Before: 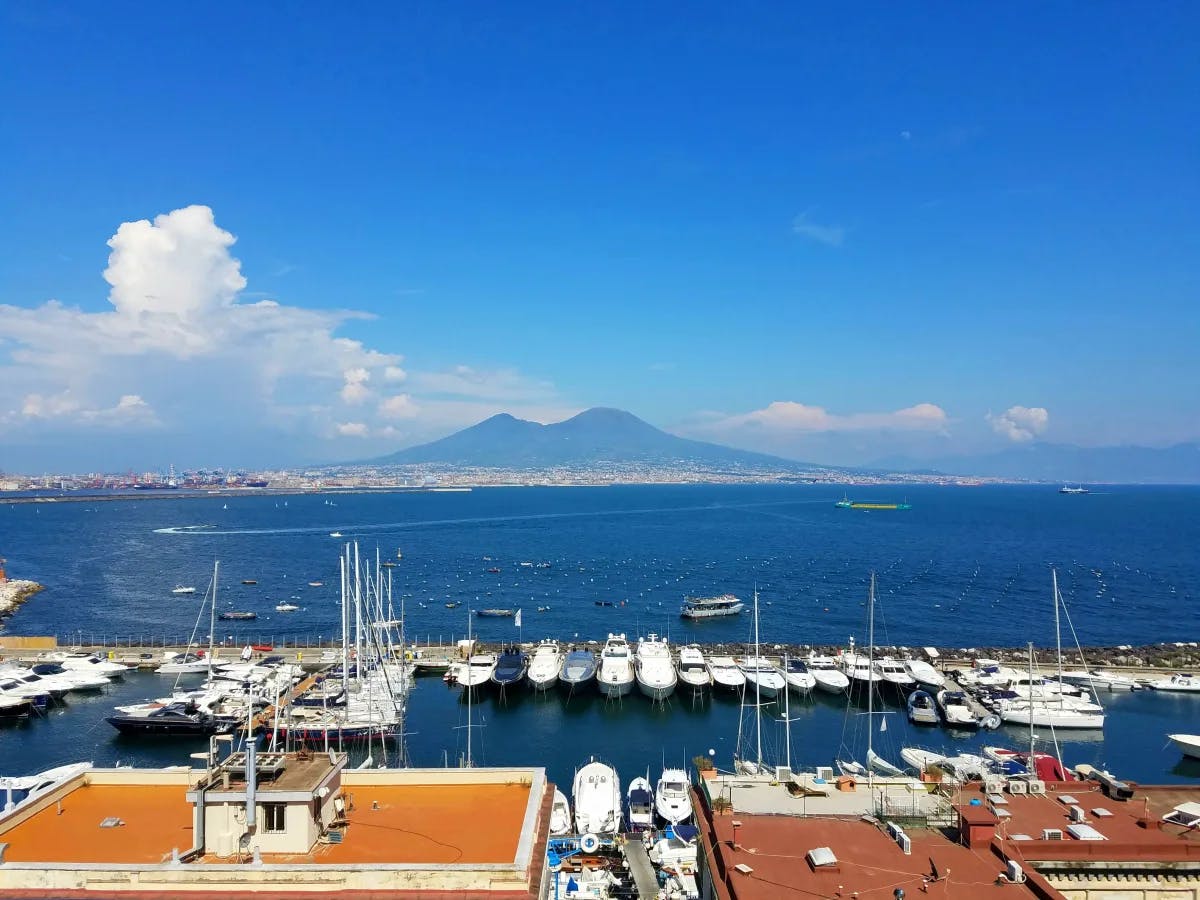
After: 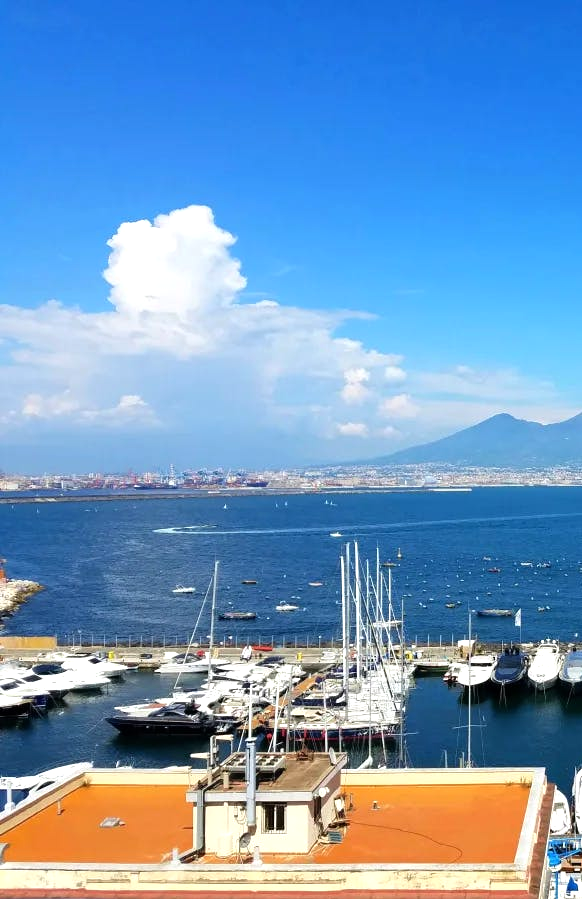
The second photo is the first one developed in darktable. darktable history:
tone equalizer: -8 EV -0.387 EV, -7 EV -0.375 EV, -6 EV -0.358 EV, -5 EV -0.239 EV, -3 EV 0.211 EV, -2 EV 0.328 EV, -1 EV 0.377 EV, +0 EV 0.436 EV, mask exposure compensation -0.489 EV
crop and rotate: left 0.049%, top 0%, right 51.373%
